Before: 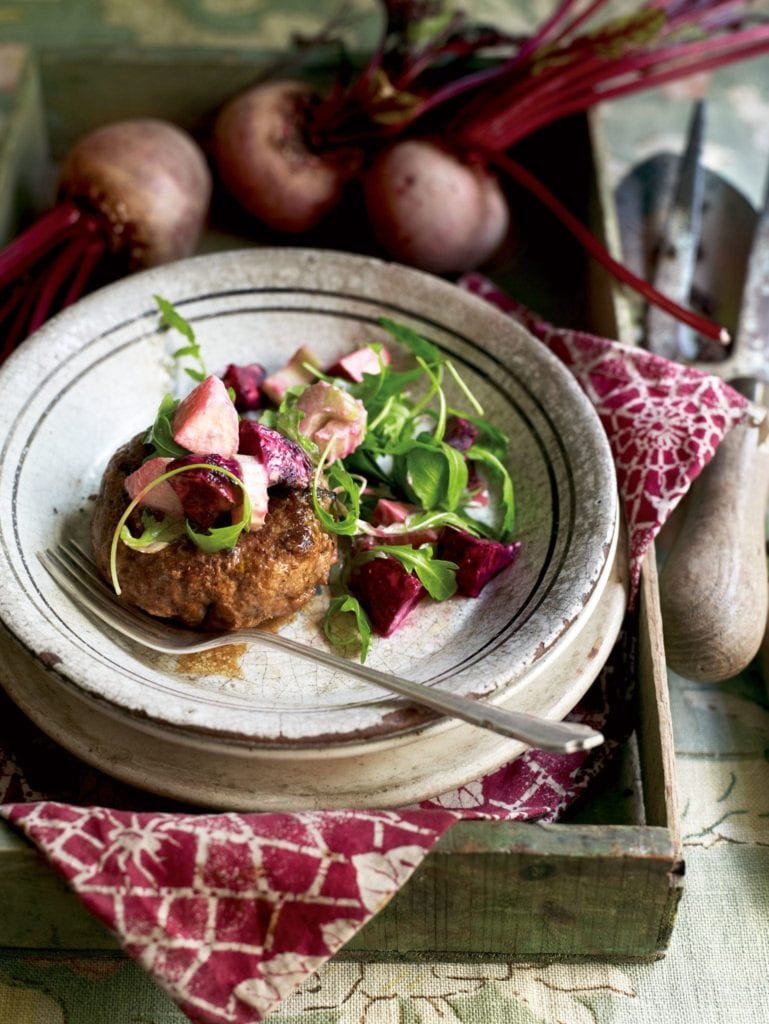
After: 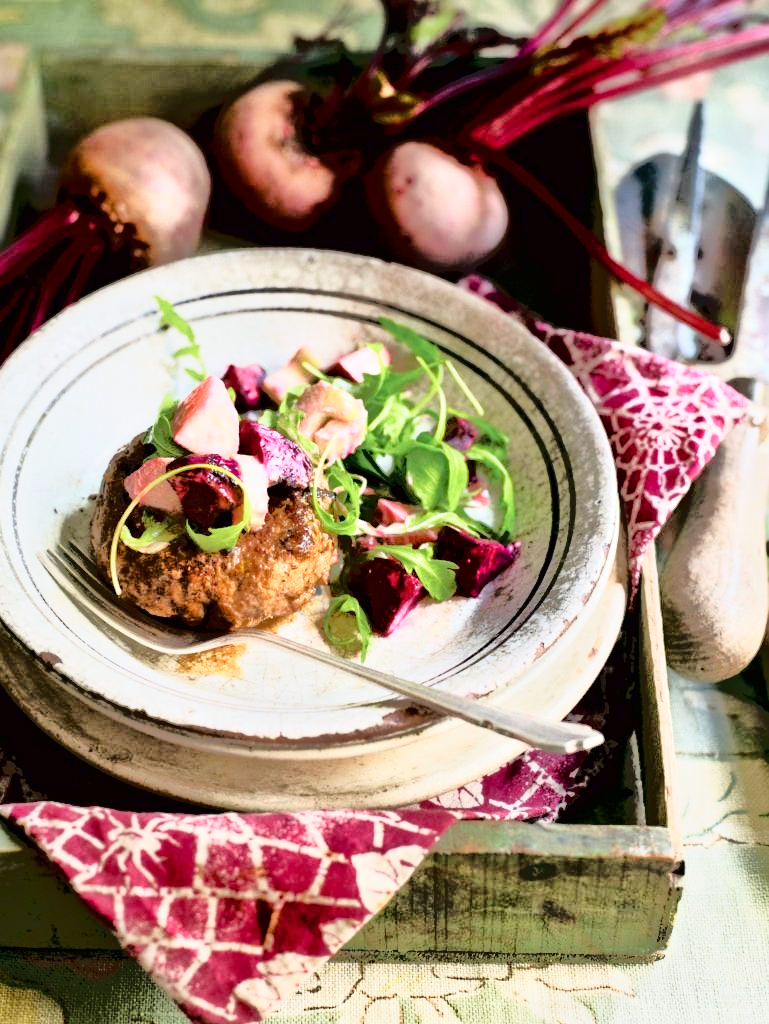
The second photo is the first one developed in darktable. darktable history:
tone equalizer: -7 EV -0.613 EV, -6 EV 0.989 EV, -5 EV -0.453 EV, -4 EV 0.457 EV, -3 EV 0.427 EV, -2 EV 0.158 EV, -1 EV -0.171 EV, +0 EV -0.362 EV
color balance rgb: perceptual saturation grading › global saturation 0.501%, perceptual saturation grading › highlights -19.916%, perceptual saturation grading › shadows 19.131%
base curve: curves: ch0 [(0, 0) (0, 0.001) (0.001, 0.001) (0.004, 0.002) (0.007, 0.004) (0.015, 0.013) (0.033, 0.045) (0.052, 0.096) (0.075, 0.17) (0.099, 0.241) (0.163, 0.42) (0.219, 0.55) (0.259, 0.616) (0.327, 0.722) (0.365, 0.765) (0.522, 0.873) (0.547, 0.881) (0.689, 0.919) (0.826, 0.952) (1, 1)], exposure shift 0.01
